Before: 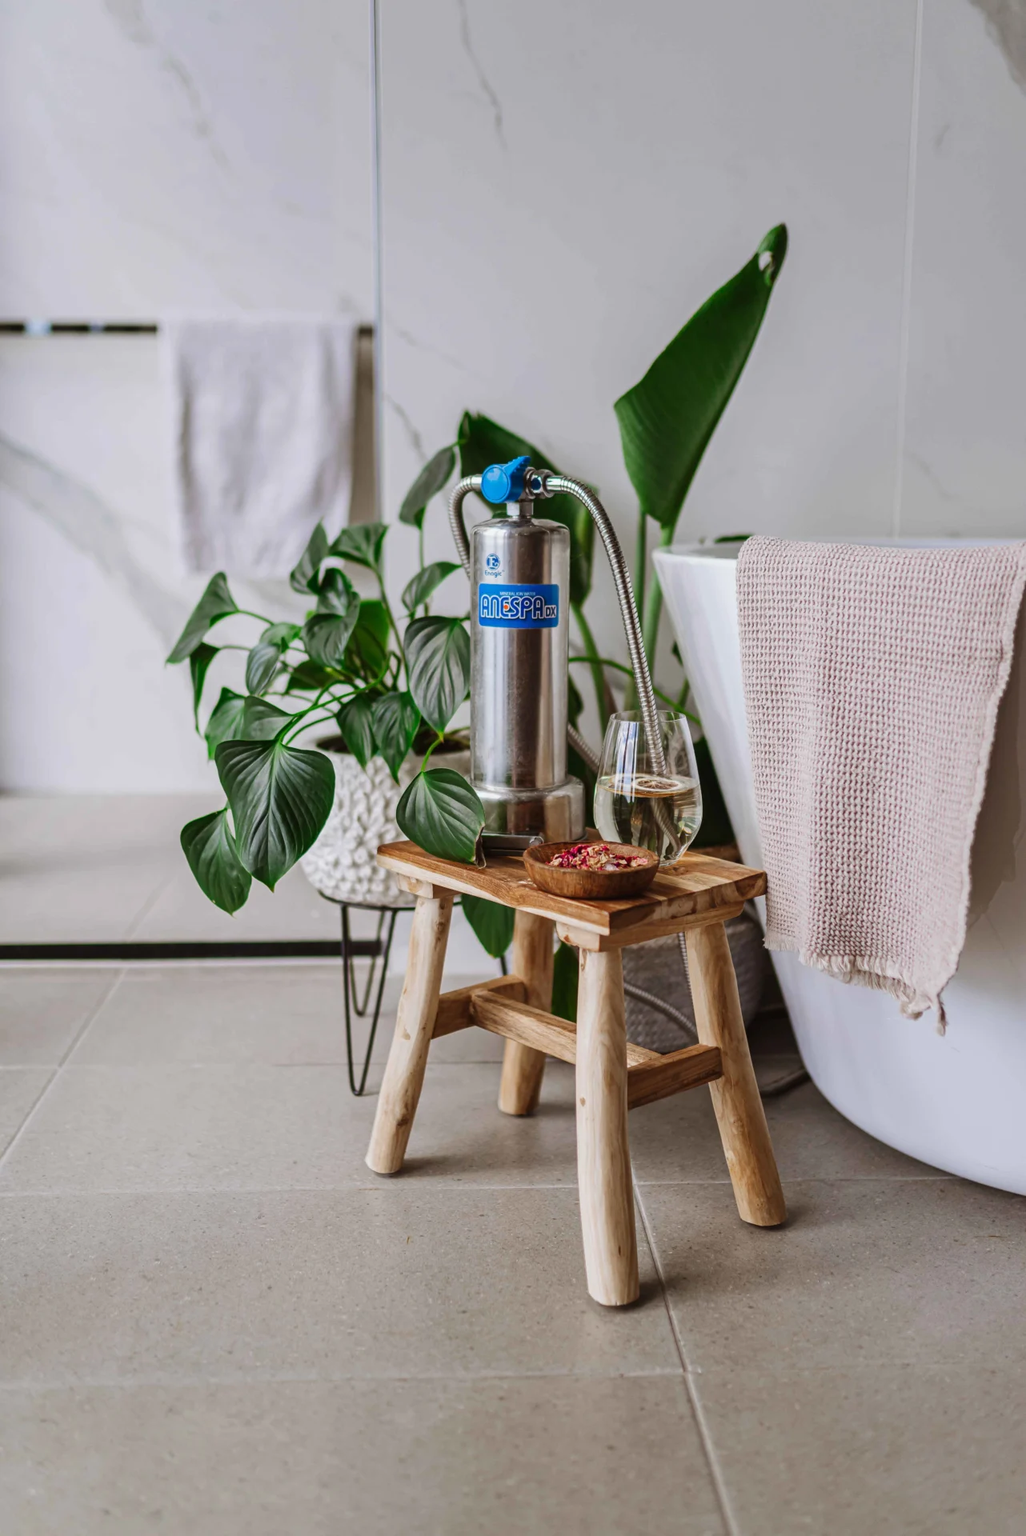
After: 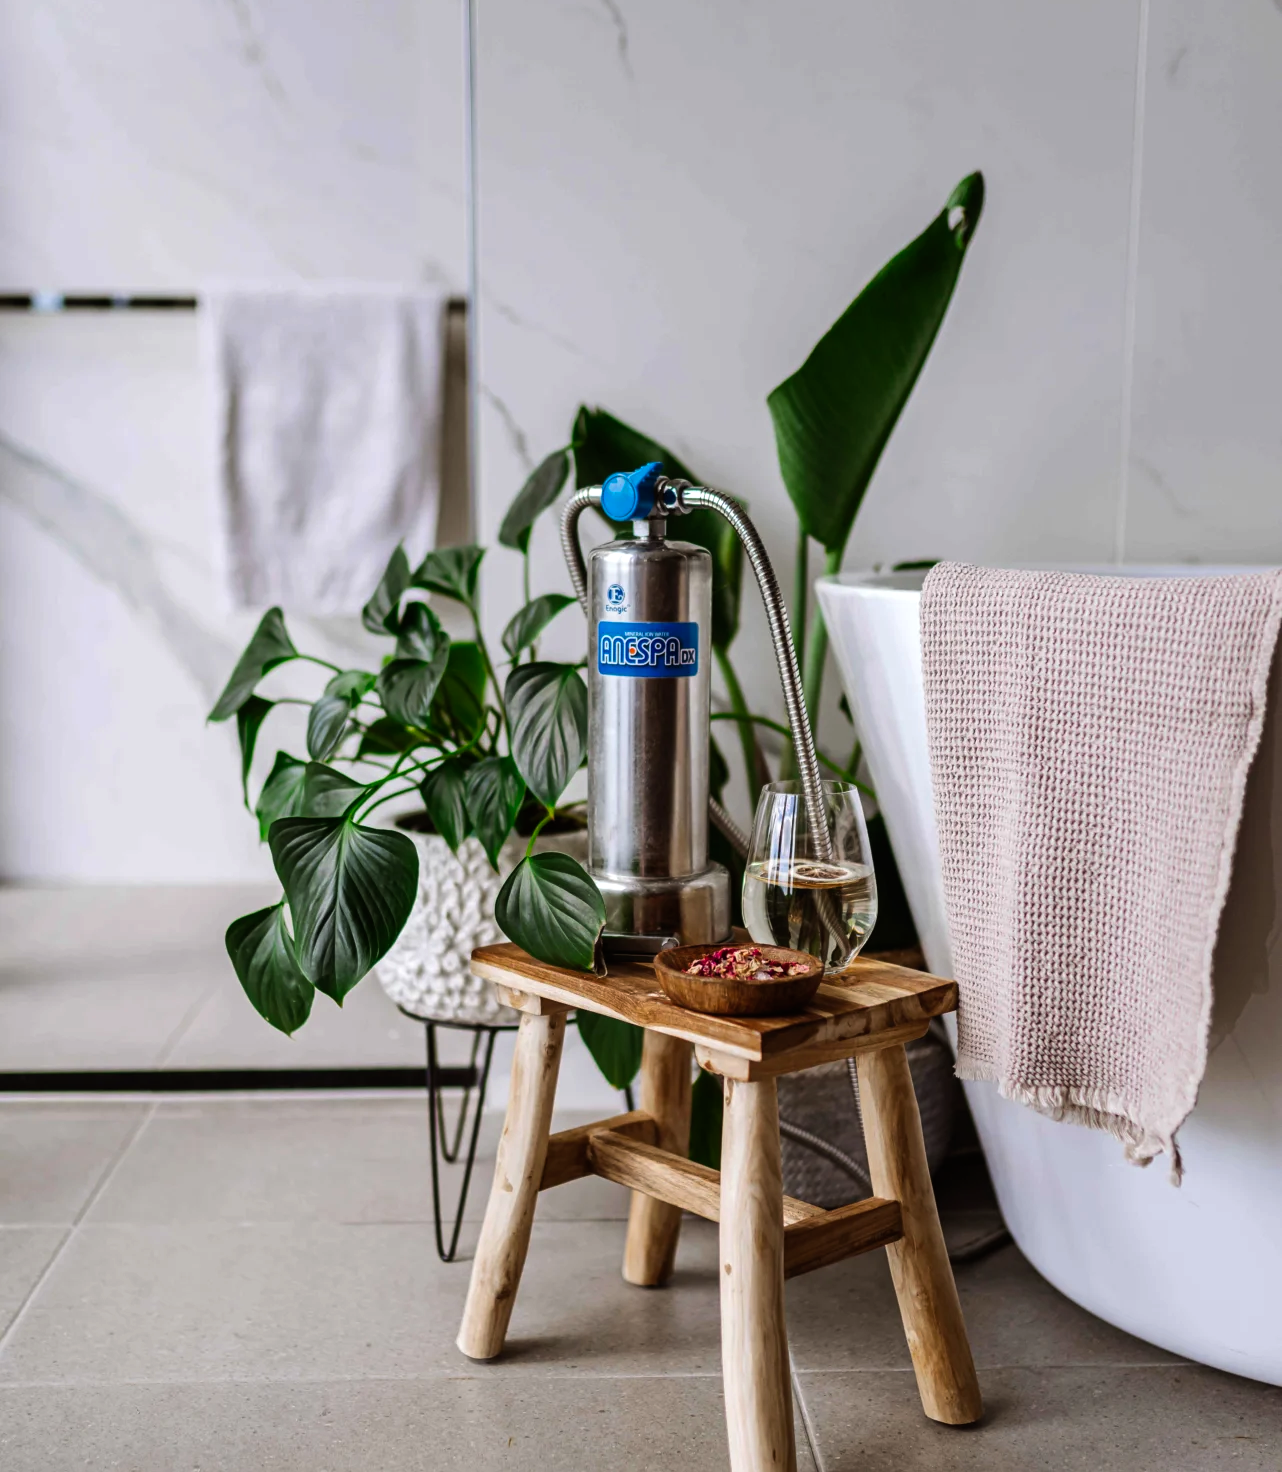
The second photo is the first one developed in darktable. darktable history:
crop: top 5.667%, bottom 17.637%
color balance rgb: shadows lift › luminance -10%, power › luminance -9%, linear chroma grading › global chroma 10%, global vibrance 10%, contrast 15%, saturation formula JzAzBz (2021)
